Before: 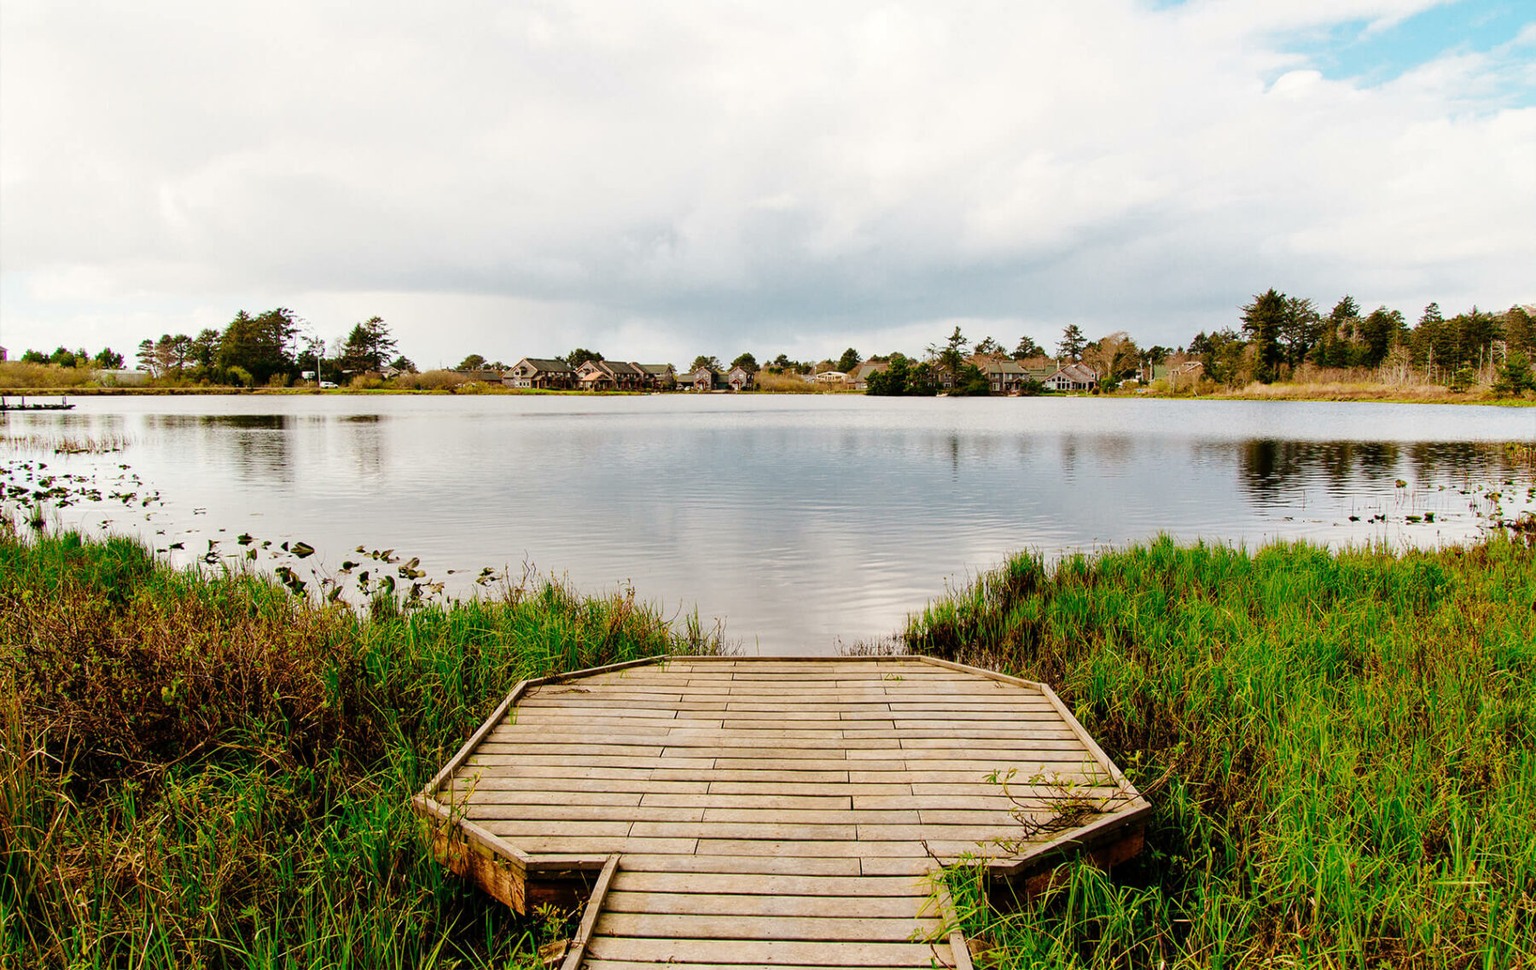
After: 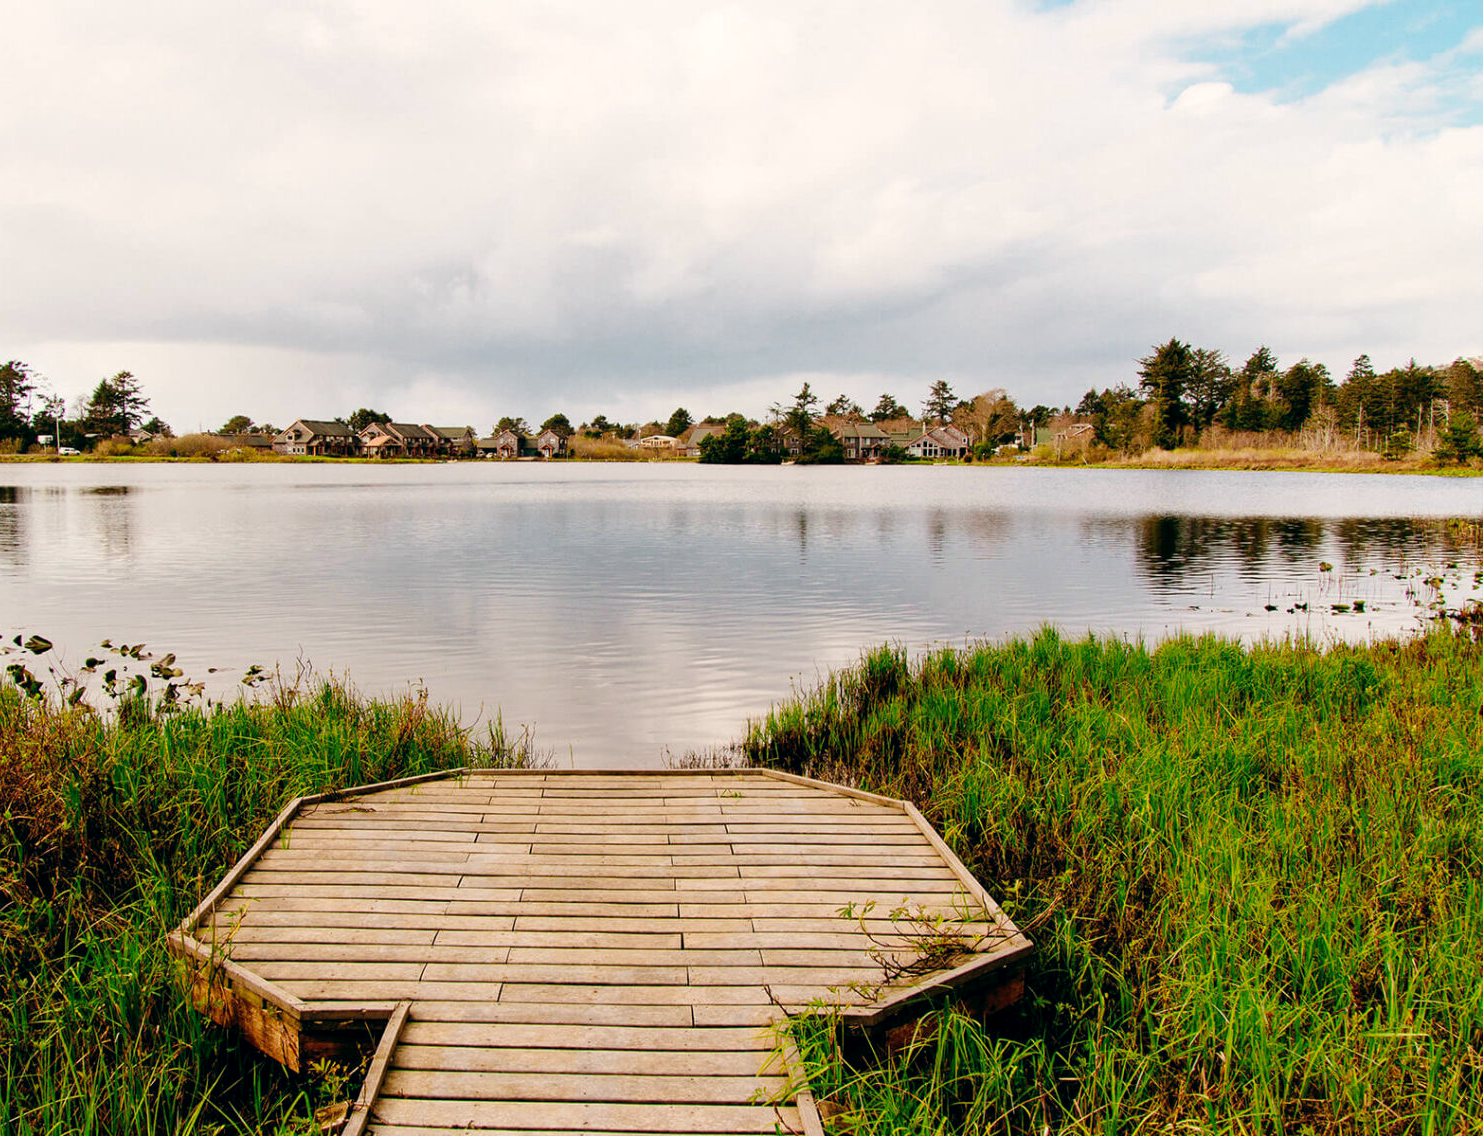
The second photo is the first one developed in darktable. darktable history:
crop: left 17.582%, bottom 0.031%
color balance: lift [0.998, 0.998, 1.001, 1.002], gamma [0.995, 1.025, 0.992, 0.975], gain [0.995, 1.02, 0.997, 0.98]
tone equalizer: on, module defaults
